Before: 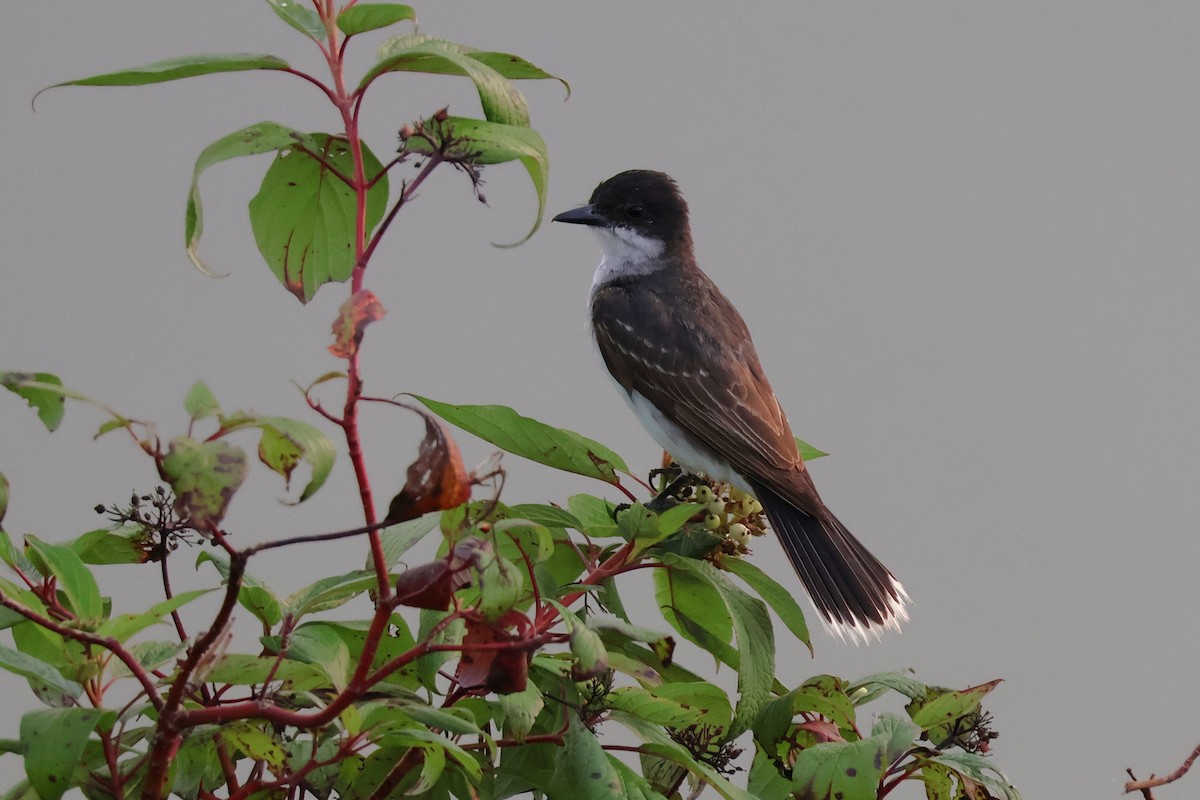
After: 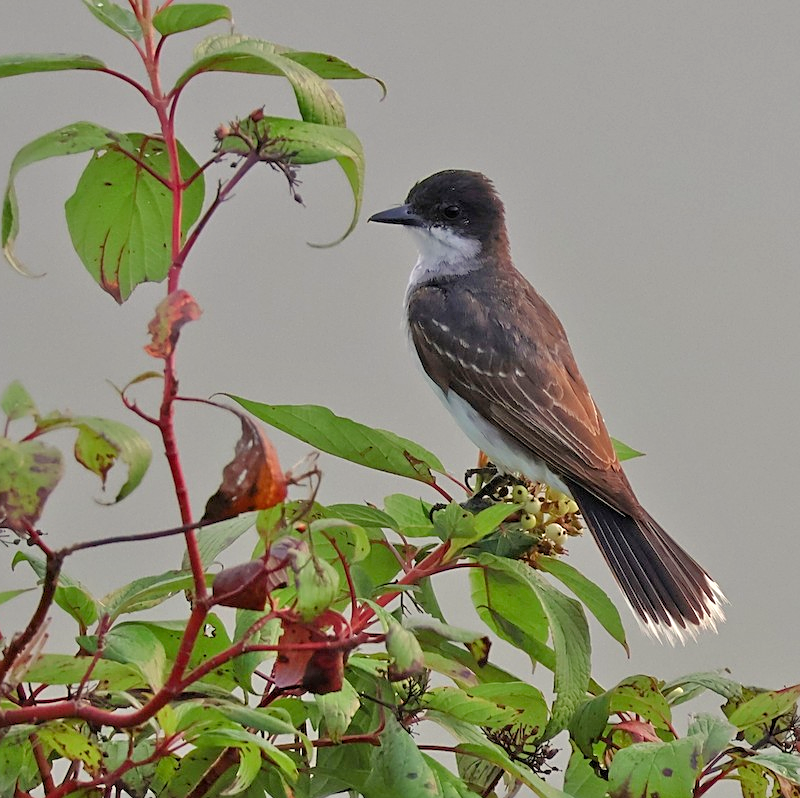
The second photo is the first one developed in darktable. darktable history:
tone equalizer: -7 EV 0.154 EV, -6 EV 0.635 EV, -5 EV 1.12 EV, -4 EV 1.3 EV, -3 EV 1.15 EV, -2 EV 0.6 EV, -1 EV 0.168 EV
sharpen: on, module defaults
crop: left 15.39%, right 17.902%
color balance rgb: highlights gain › luminance 7.05%, highlights gain › chroma 1.92%, highlights gain › hue 92.96°, perceptual saturation grading › global saturation 1.045%, perceptual saturation grading › highlights -2.027%, perceptual saturation grading › mid-tones 4.072%, perceptual saturation grading › shadows 9.071%
